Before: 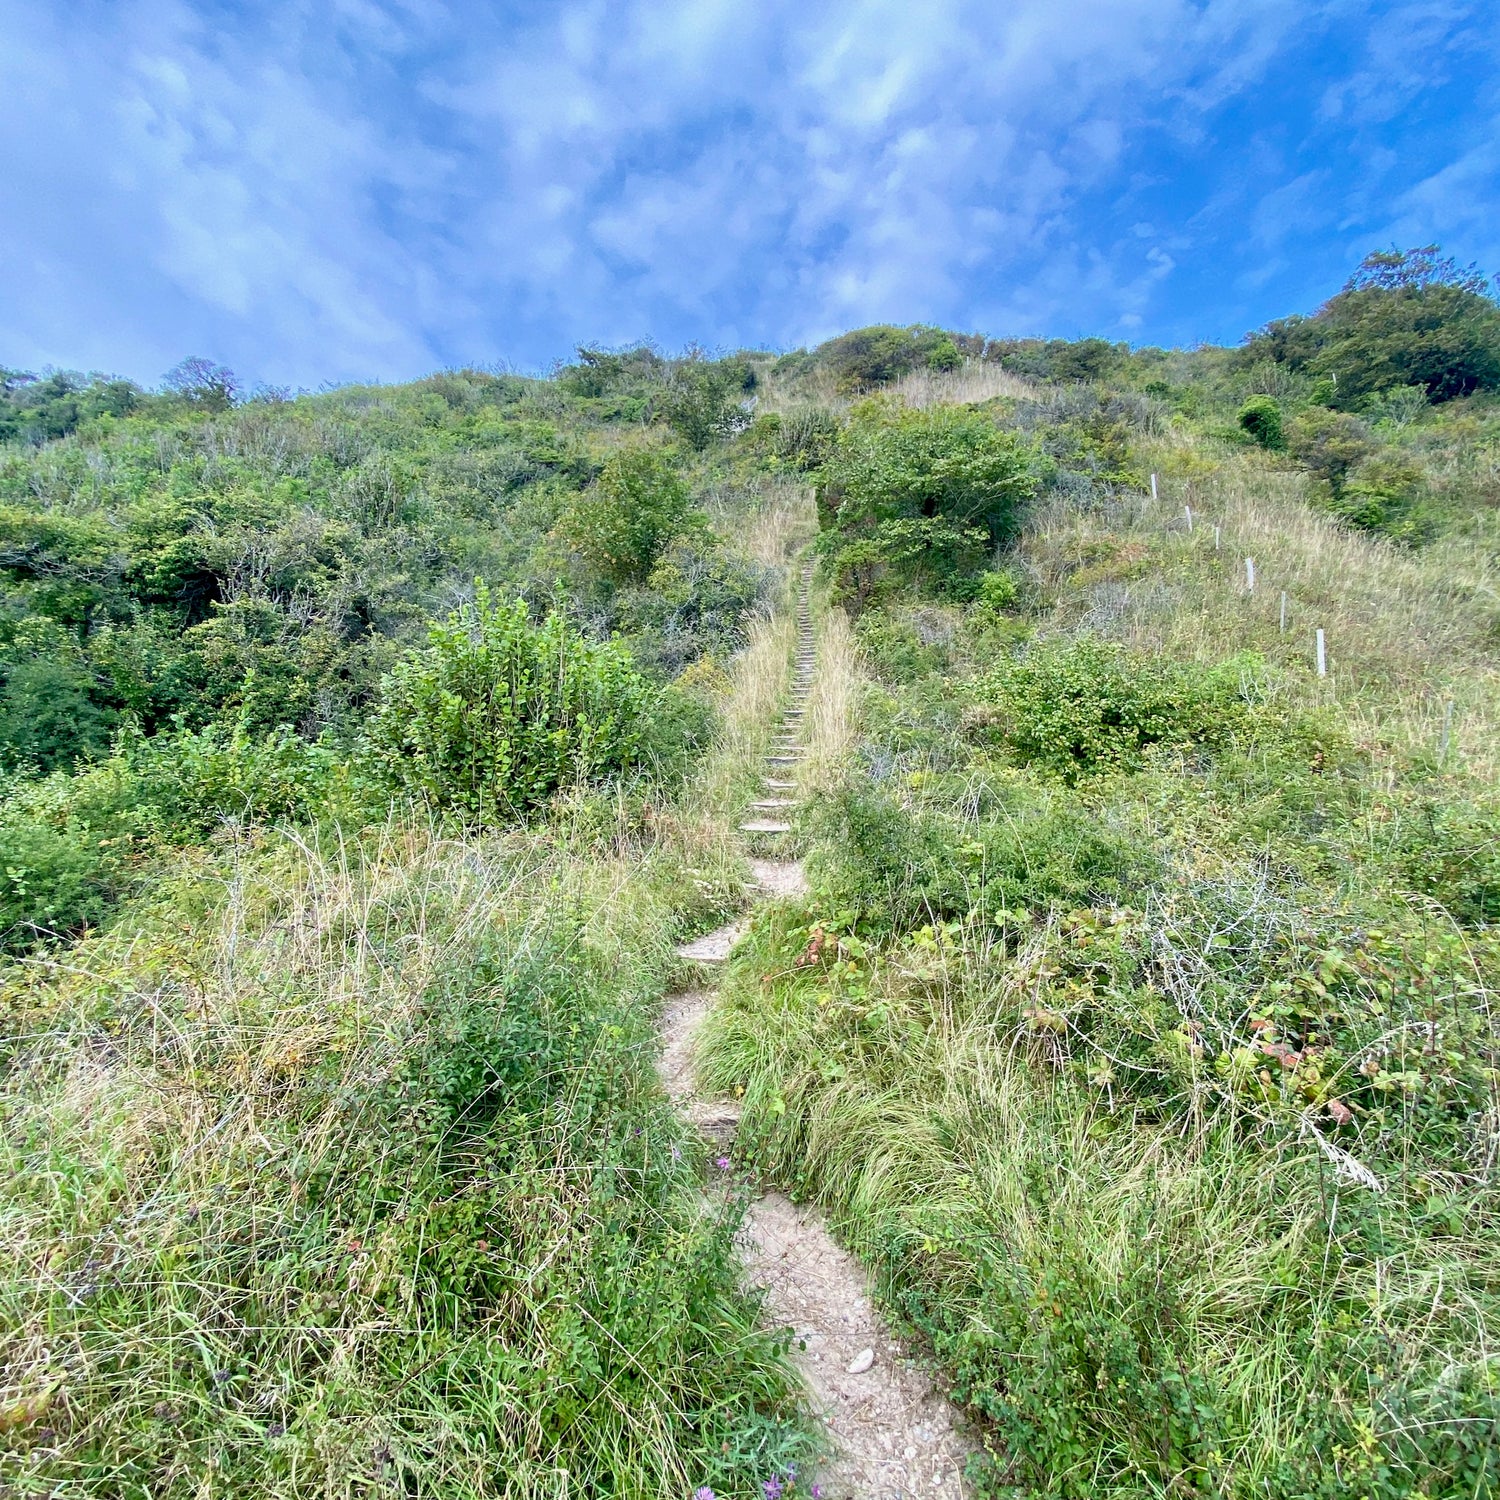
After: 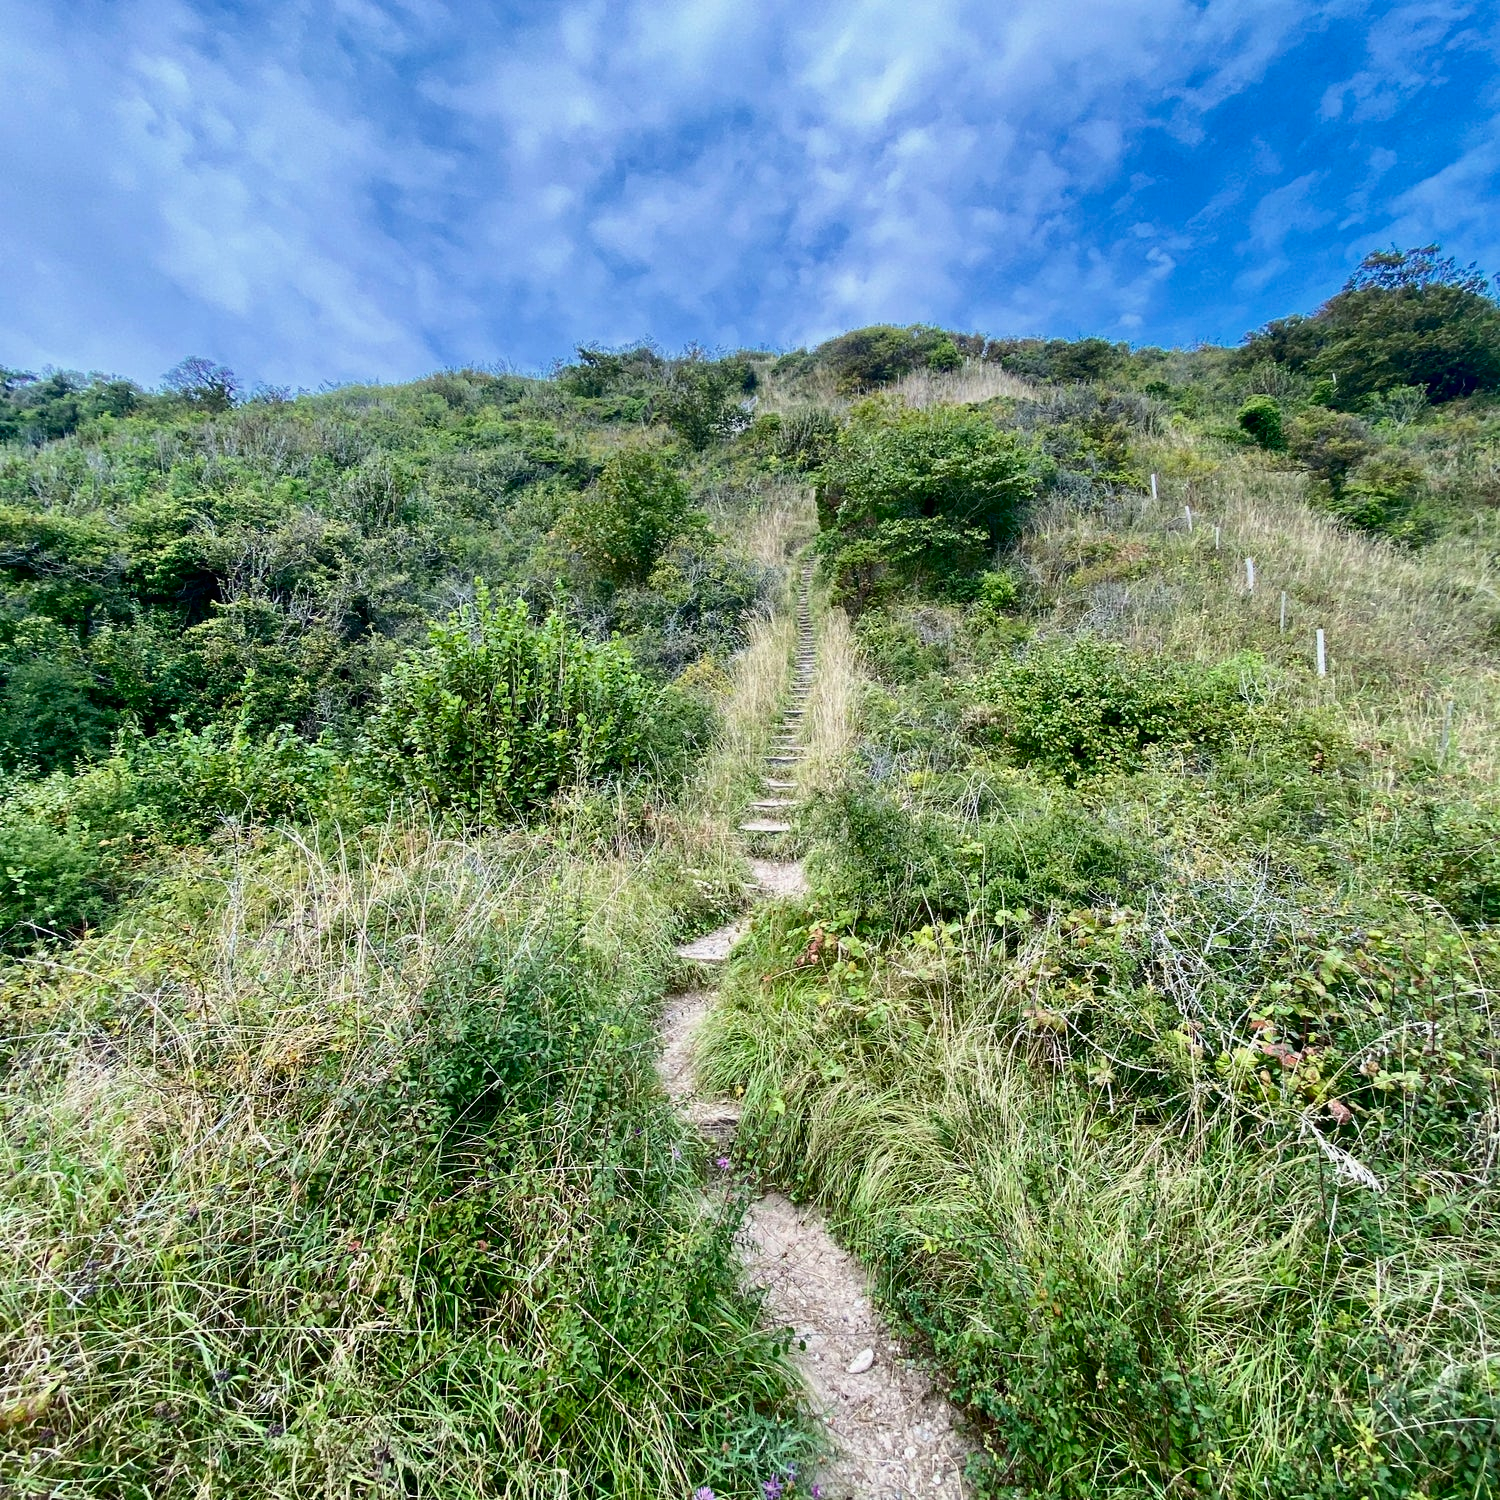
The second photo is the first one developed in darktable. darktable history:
tone curve: curves: ch0 [(0, 0) (0.003, 0.006) (0.011, 0.007) (0.025, 0.01) (0.044, 0.015) (0.069, 0.023) (0.1, 0.031) (0.136, 0.045) (0.177, 0.066) (0.224, 0.098) (0.277, 0.139) (0.335, 0.194) (0.399, 0.254) (0.468, 0.346) (0.543, 0.45) (0.623, 0.56) (0.709, 0.667) (0.801, 0.78) (0.898, 0.891) (1, 1)], color space Lab, independent channels, preserve colors none
